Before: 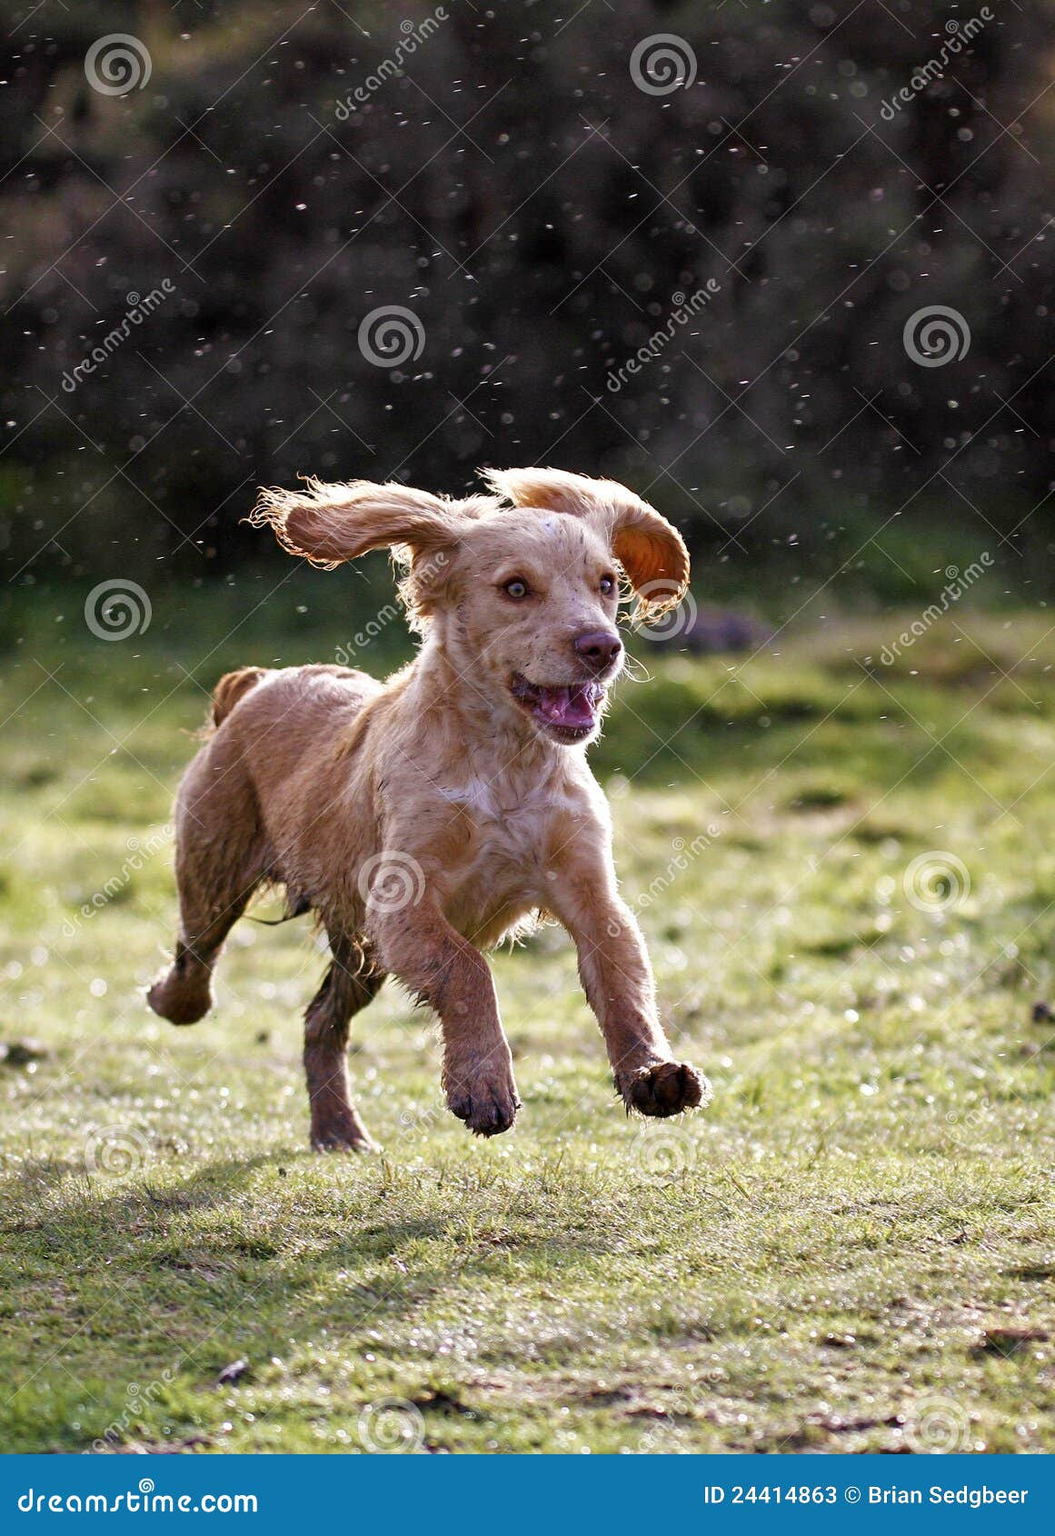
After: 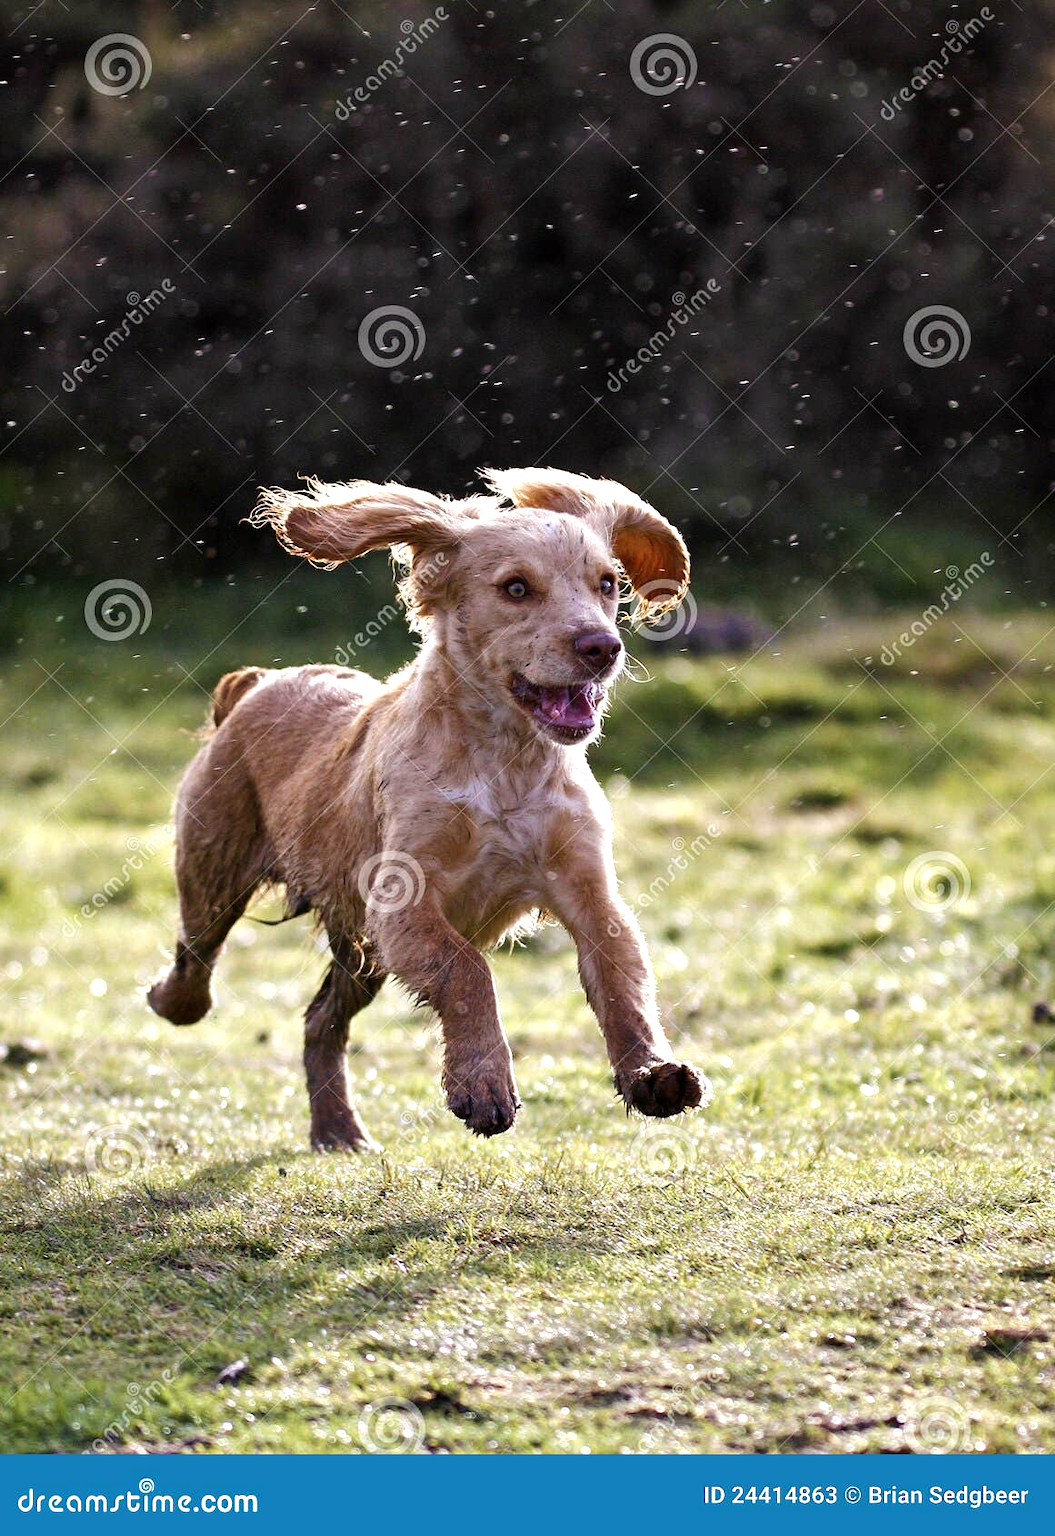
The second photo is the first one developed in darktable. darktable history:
tone equalizer: -8 EV -0.425 EV, -7 EV -0.407 EV, -6 EV -0.309 EV, -5 EV -0.199 EV, -3 EV 0.227 EV, -2 EV 0.307 EV, -1 EV 0.404 EV, +0 EV 0.44 EV, edges refinement/feathering 500, mask exposure compensation -1.57 EV, preserve details no
